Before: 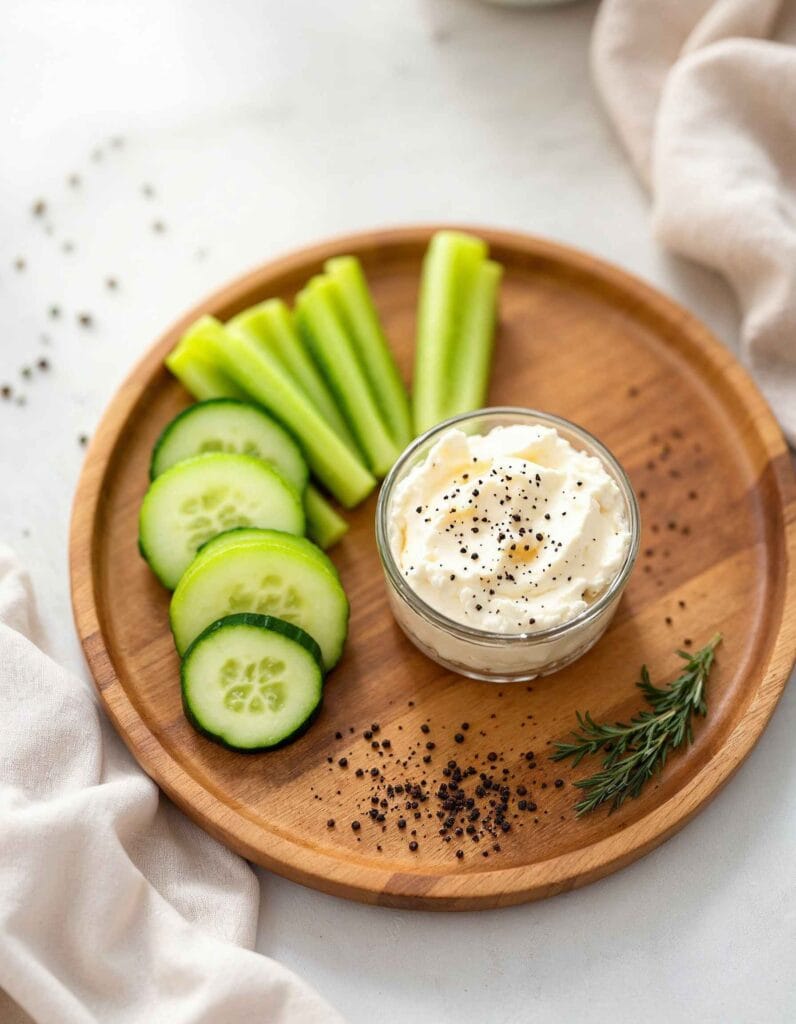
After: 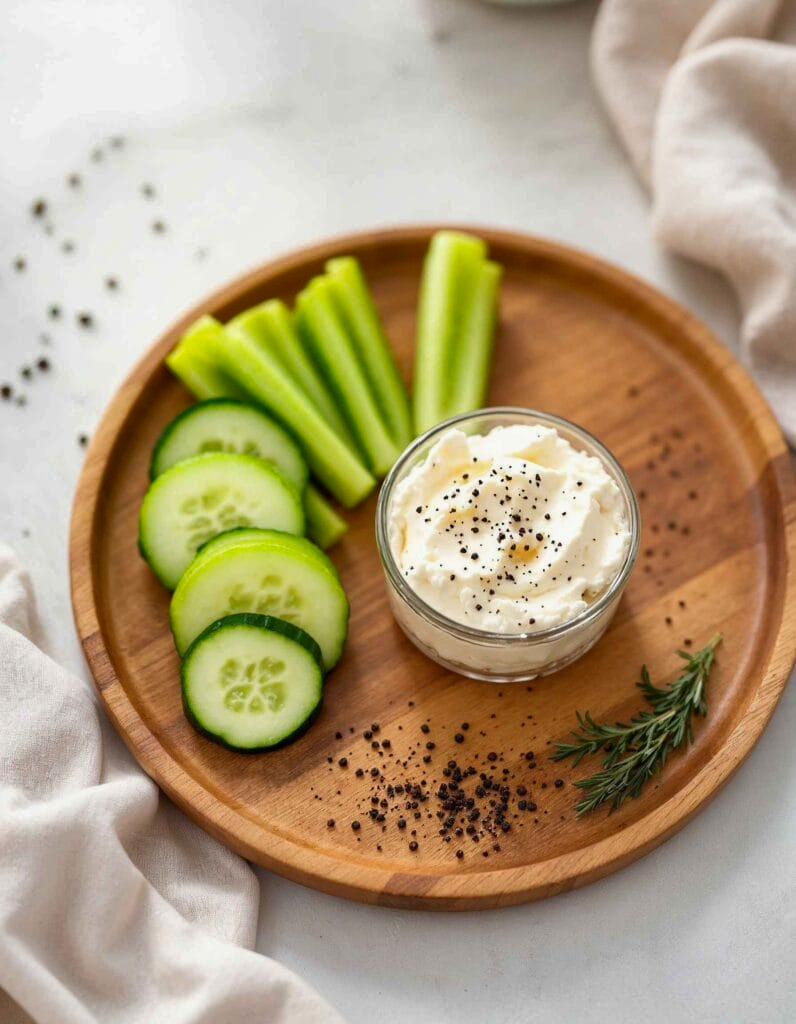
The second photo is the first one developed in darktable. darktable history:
white balance: emerald 1
shadows and highlights: shadows 43.71, white point adjustment -1.46, soften with gaussian
